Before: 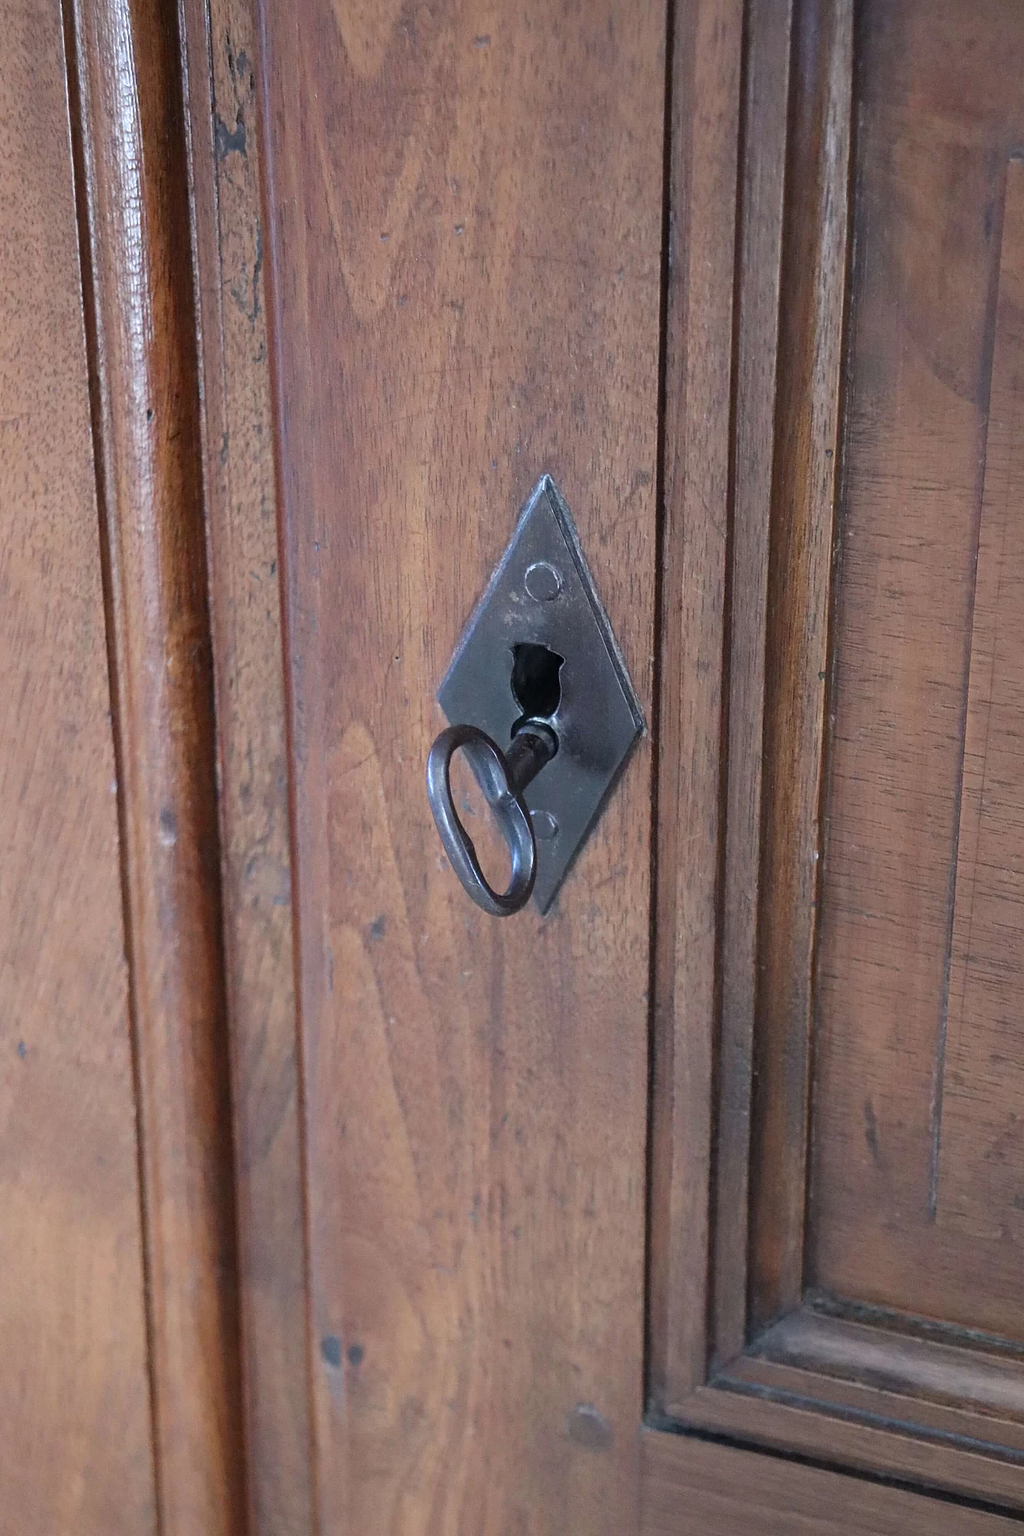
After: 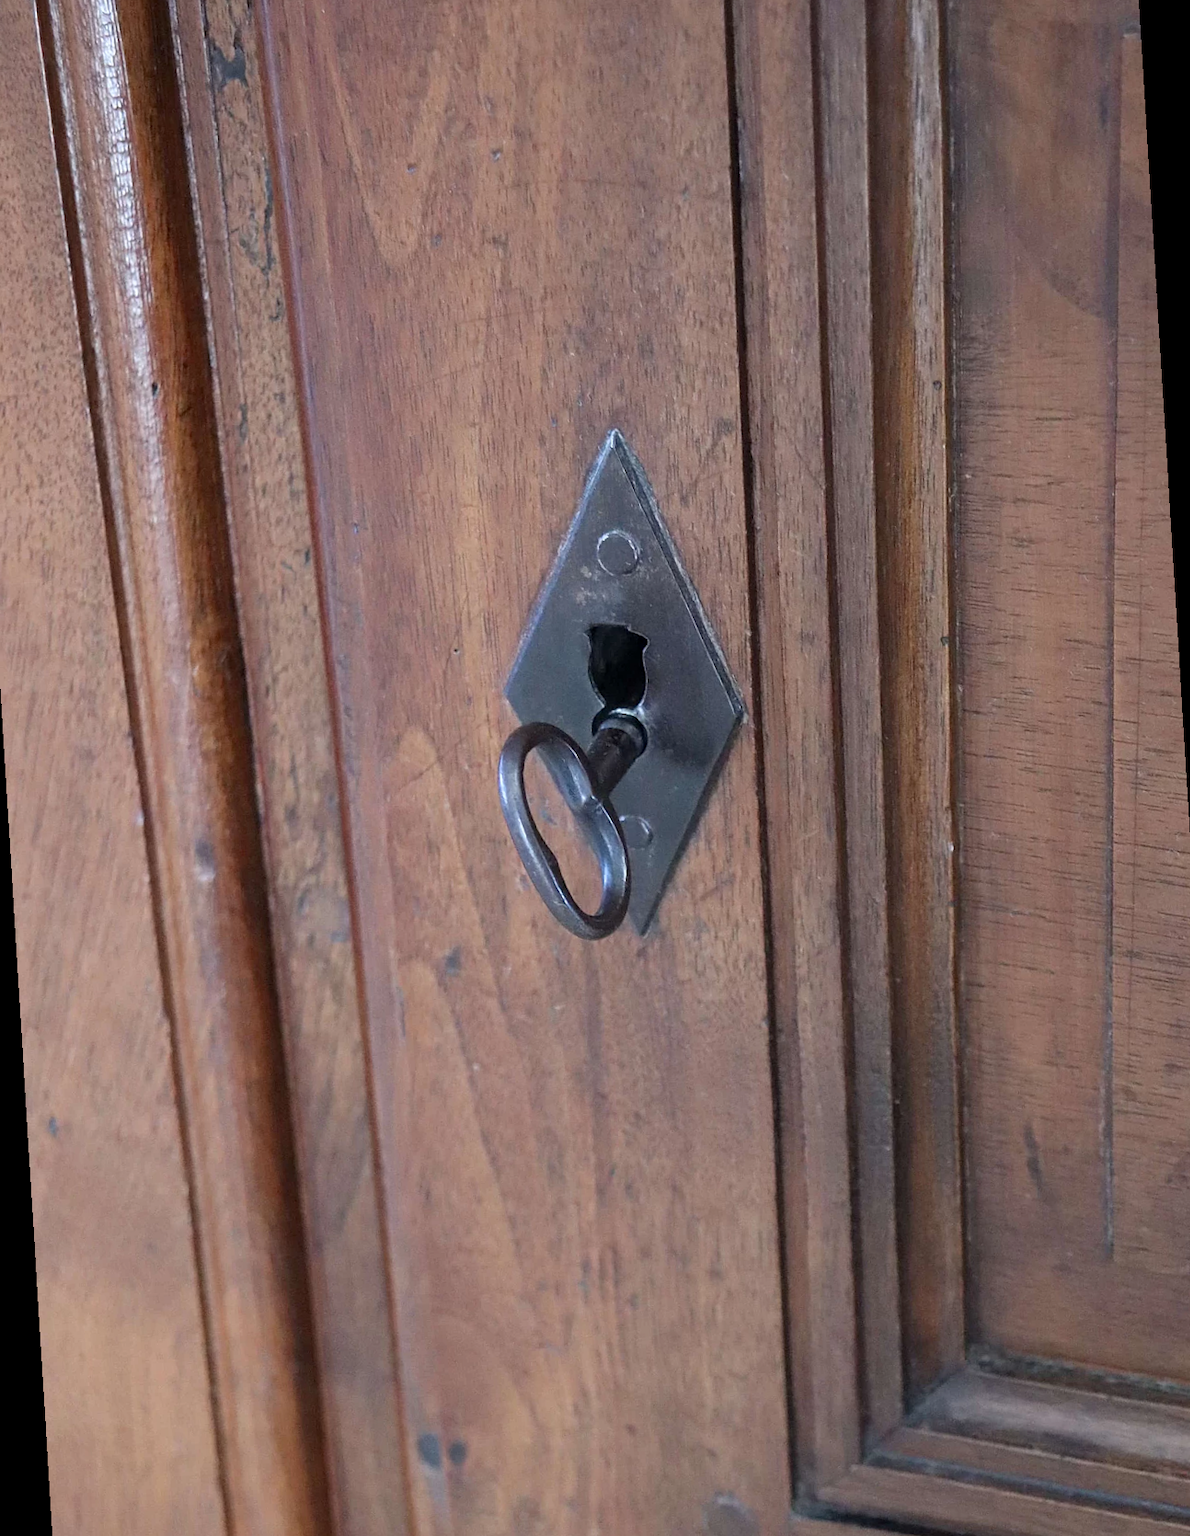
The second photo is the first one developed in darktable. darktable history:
rotate and perspective: rotation -3.52°, crop left 0.036, crop right 0.964, crop top 0.081, crop bottom 0.919
exposure: black level correction 0.001, compensate highlight preservation false
